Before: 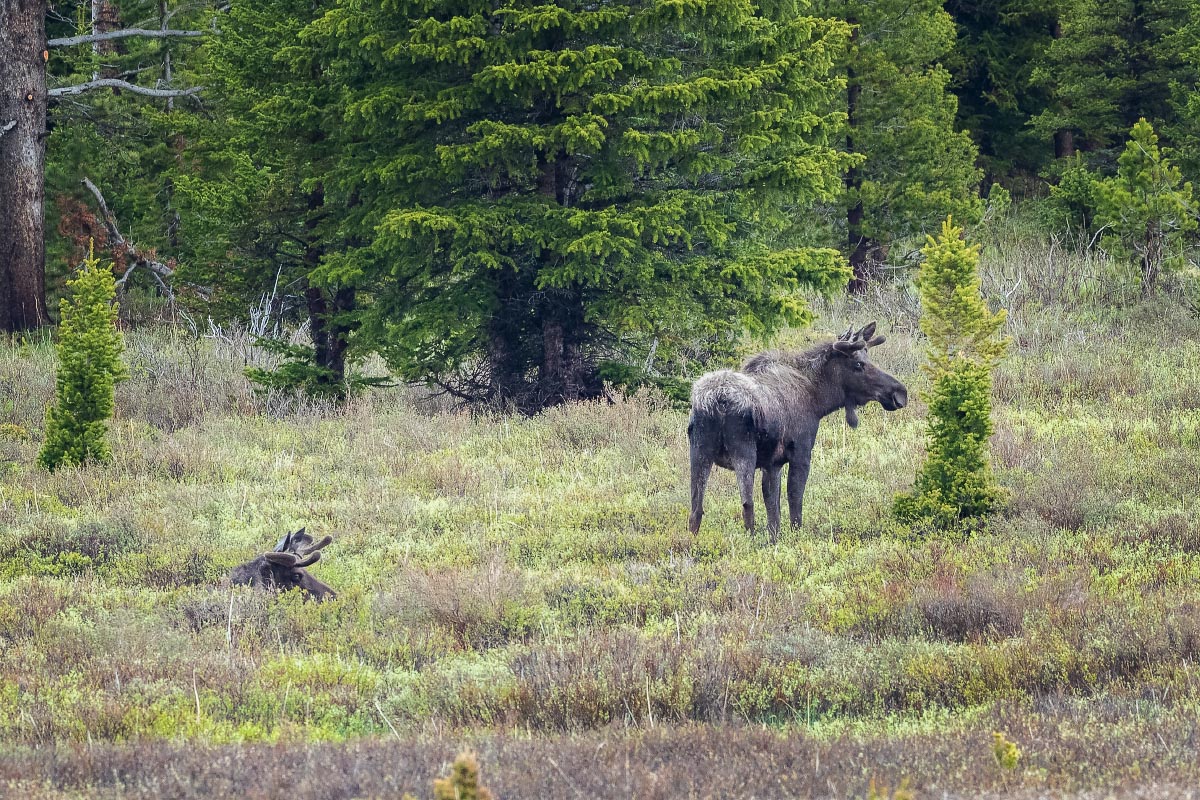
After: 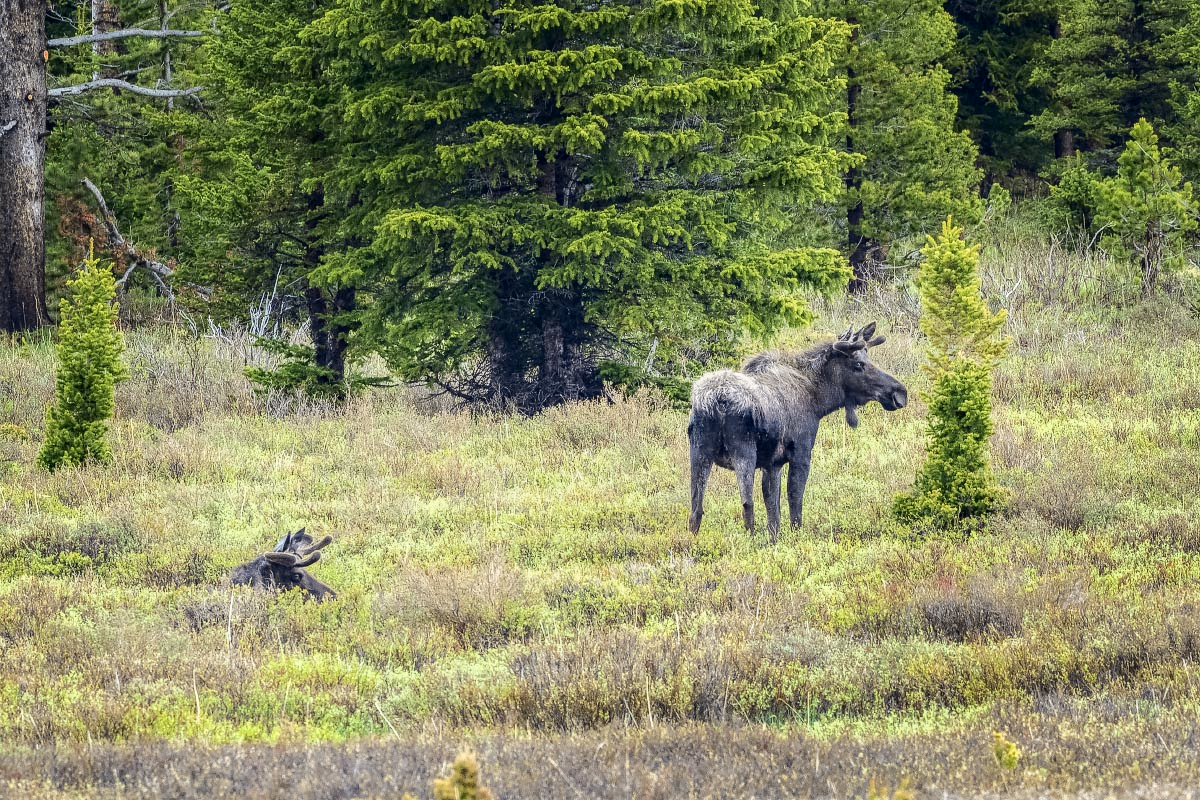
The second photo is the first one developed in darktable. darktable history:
tone curve: curves: ch0 [(0, 0.021) (0.049, 0.044) (0.152, 0.14) (0.328, 0.377) (0.473, 0.543) (0.641, 0.705) (0.85, 0.894) (1, 0.969)]; ch1 [(0, 0) (0.302, 0.331) (0.433, 0.432) (0.472, 0.47) (0.502, 0.503) (0.527, 0.516) (0.564, 0.573) (0.614, 0.626) (0.677, 0.701) (0.859, 0.885) (1, 1)]; ch2 [(0, 0) (0.33, 0.301) (0.447, 0.44) (0.487, 0.496) (0.502, 0.516) (0.535, 0.563) (0.565, 0.597) (0.608, 0.641) (1, 1)], color space Lab, independent channels, preserve colors none
local contrast: on, module defaults
